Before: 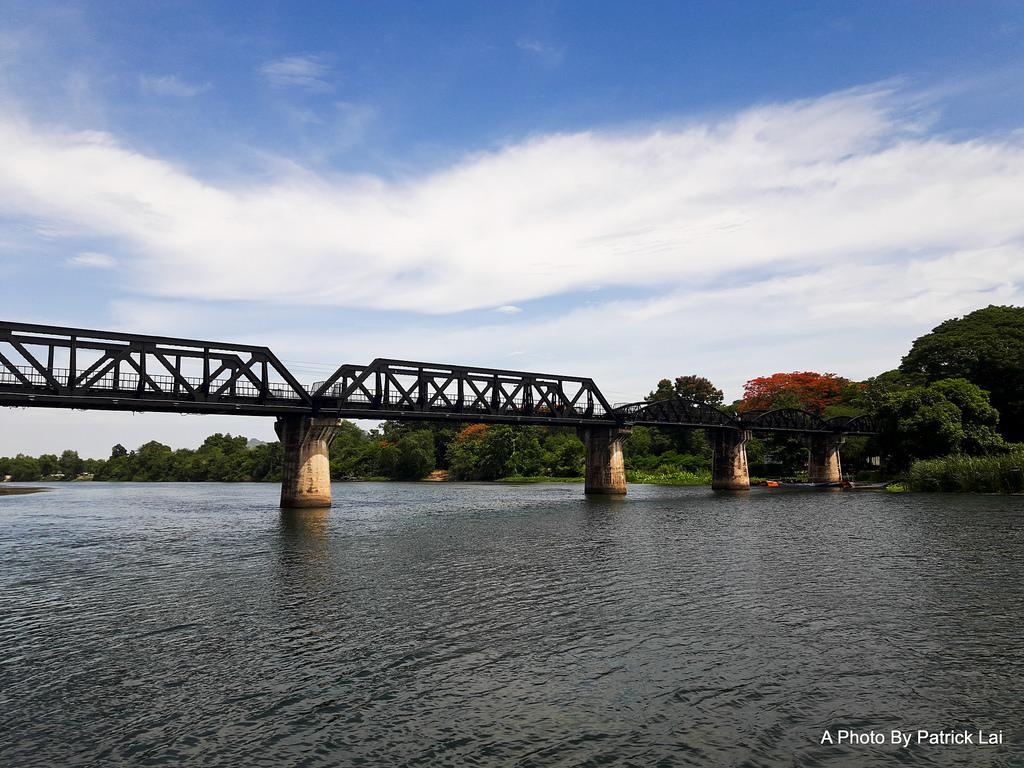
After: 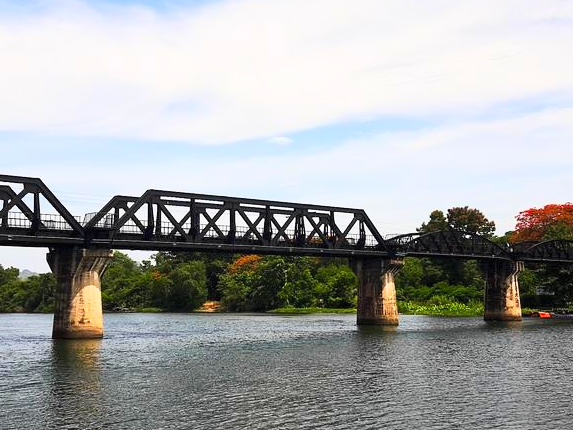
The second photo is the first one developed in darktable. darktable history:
contrast brightness saturation: contrast 0.237, brightness 0.245, saturation 0.377
crop and rotate: left 22.297%, top 22.062%, right 21.669%, bottom 21.919%
